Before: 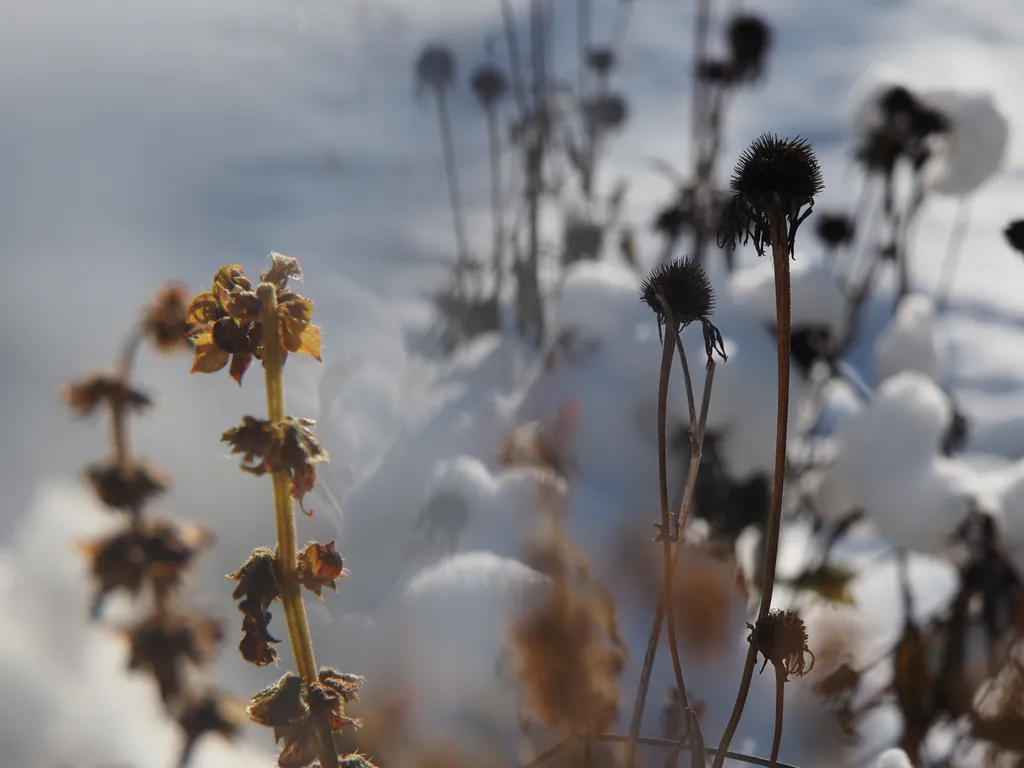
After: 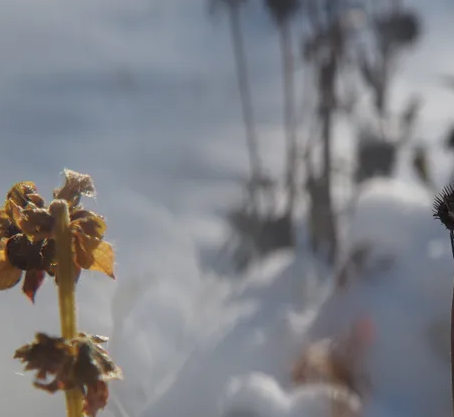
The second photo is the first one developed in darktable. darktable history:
crop: left 20.237%, top 10.839%, right 35.355%, bottom 34.837%
